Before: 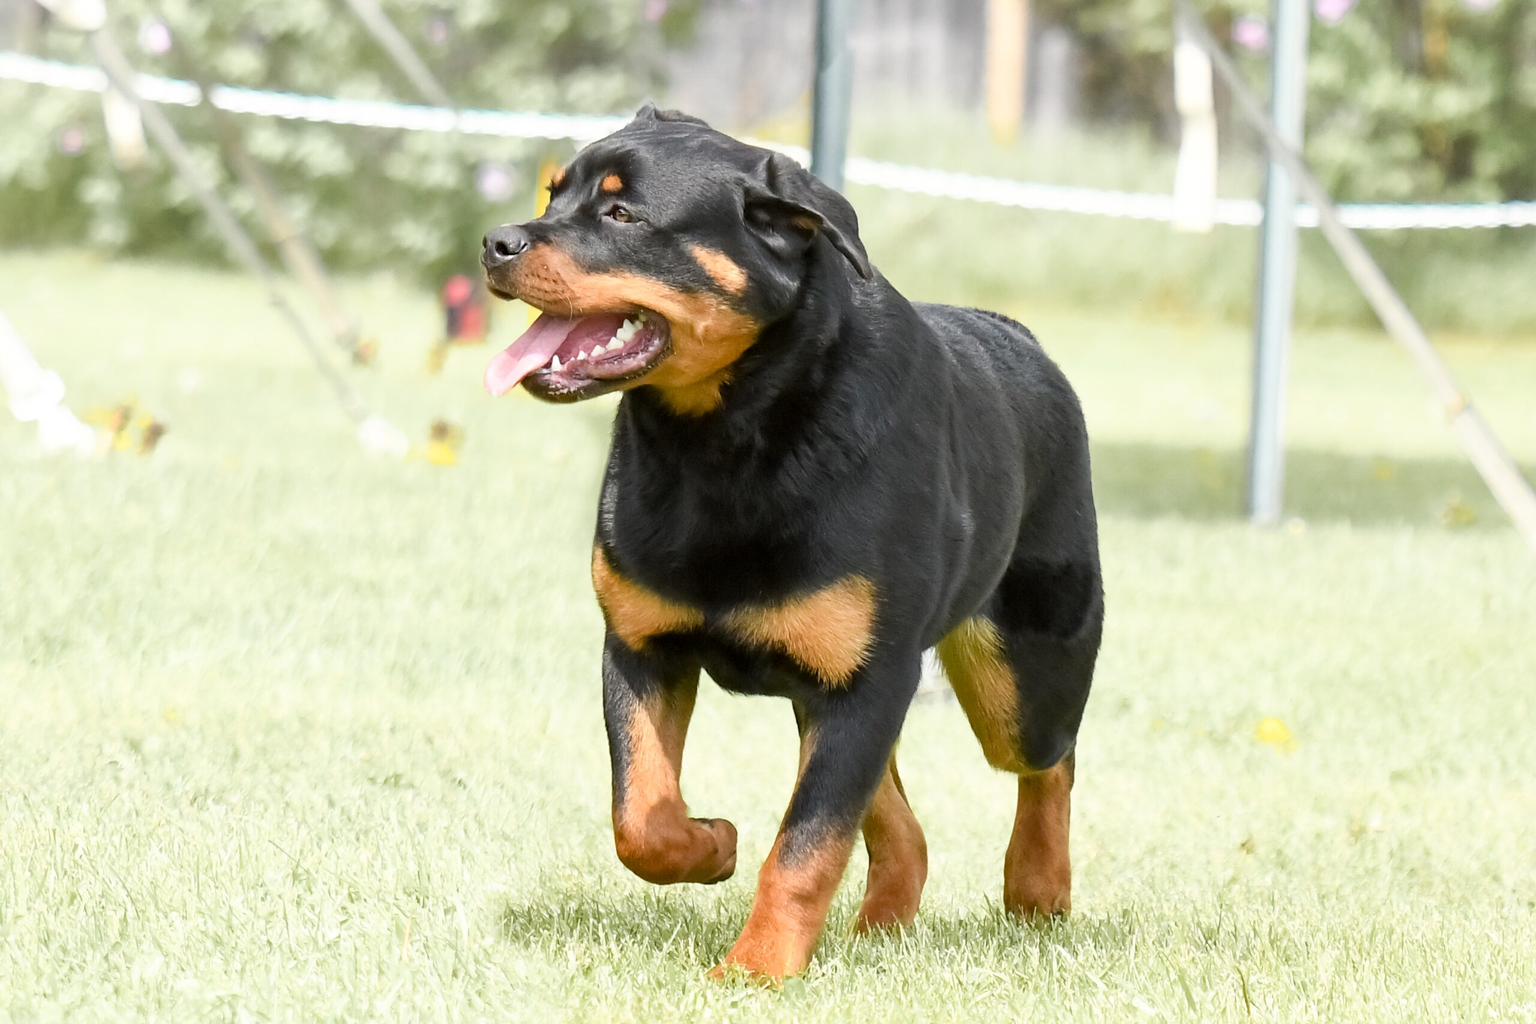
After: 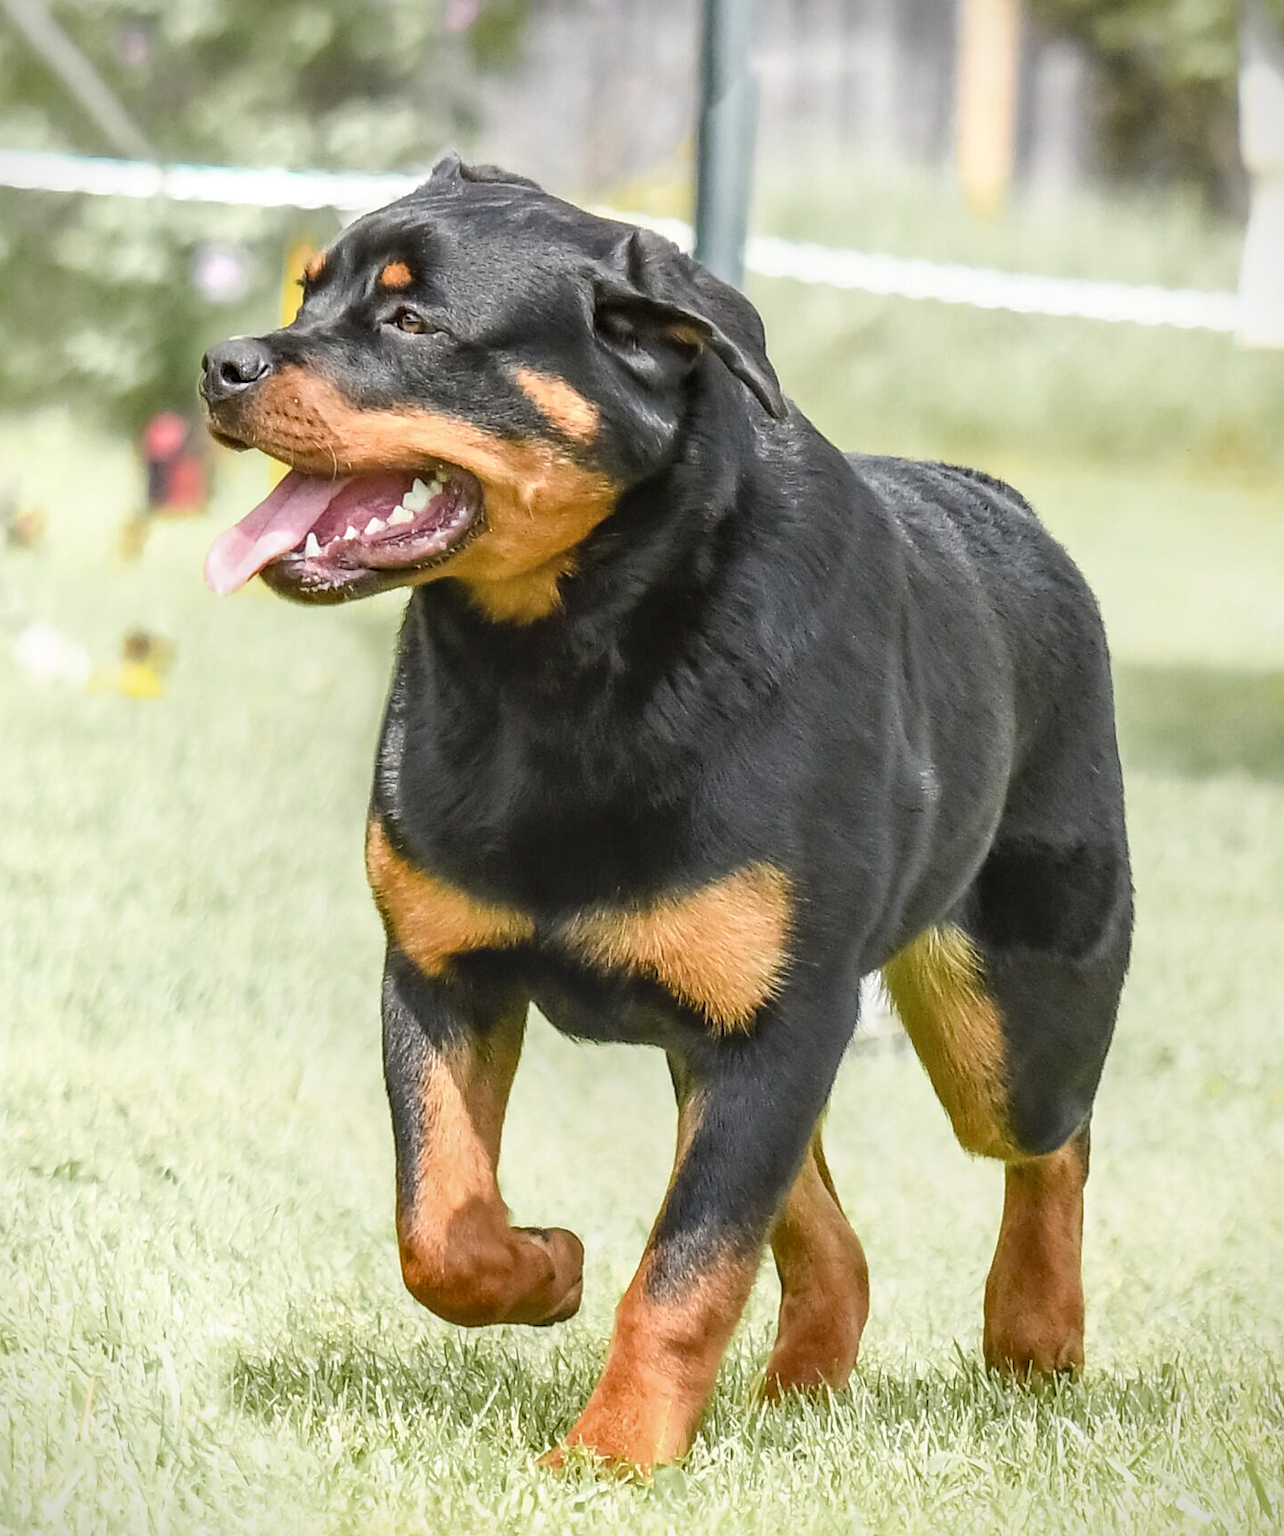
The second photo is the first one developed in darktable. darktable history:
local contrast: highlights 3%, shadows 2%, detail 133%
vignetting: fall-off start 92.13%, saturation 0.384
crop and rotate: left 22.667%, right 21.532%
sharpen: radius 1.025, threshold 0.899
